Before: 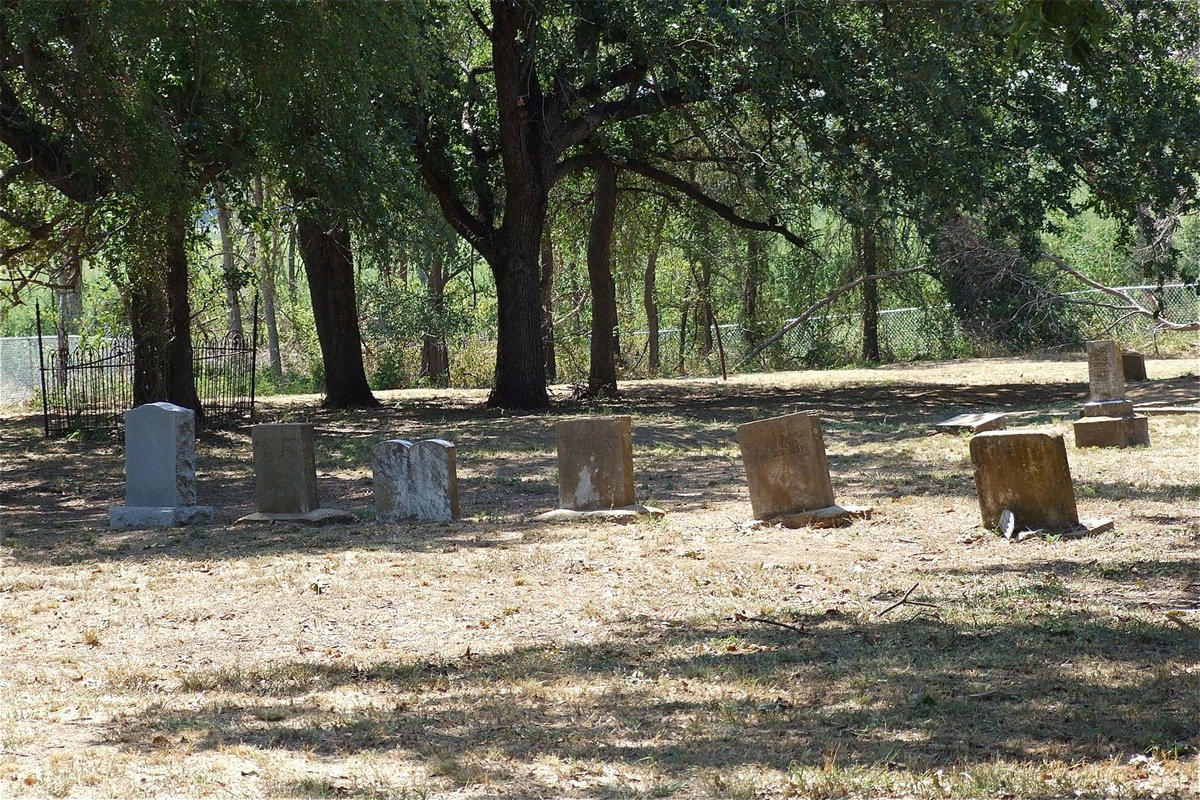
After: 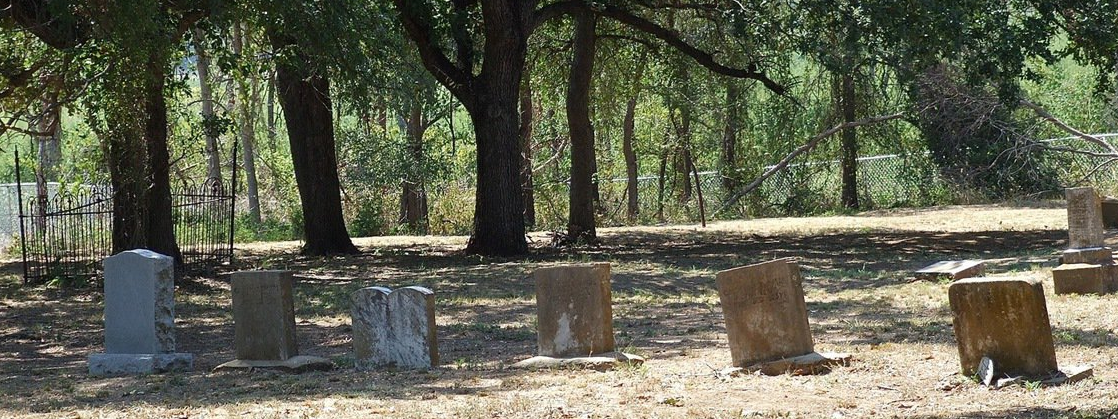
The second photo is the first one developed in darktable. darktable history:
crop: left 1.776%, top 19.197%, right 5.009%, bottom 28.313%
